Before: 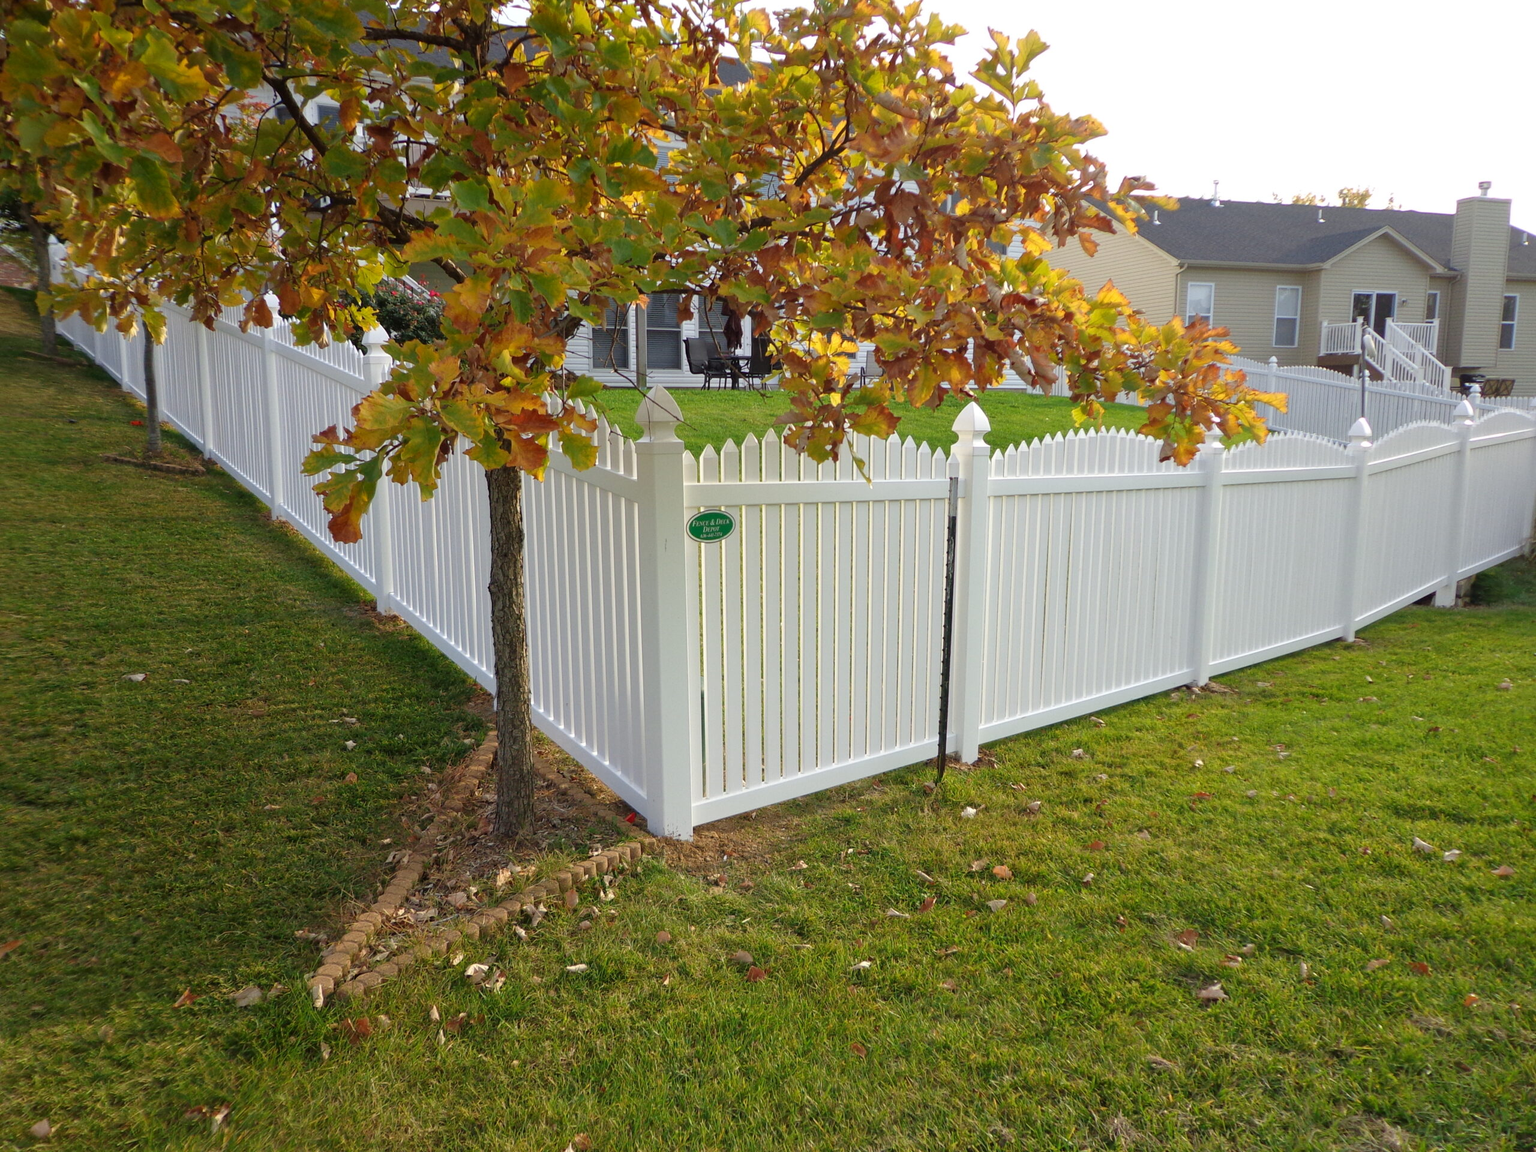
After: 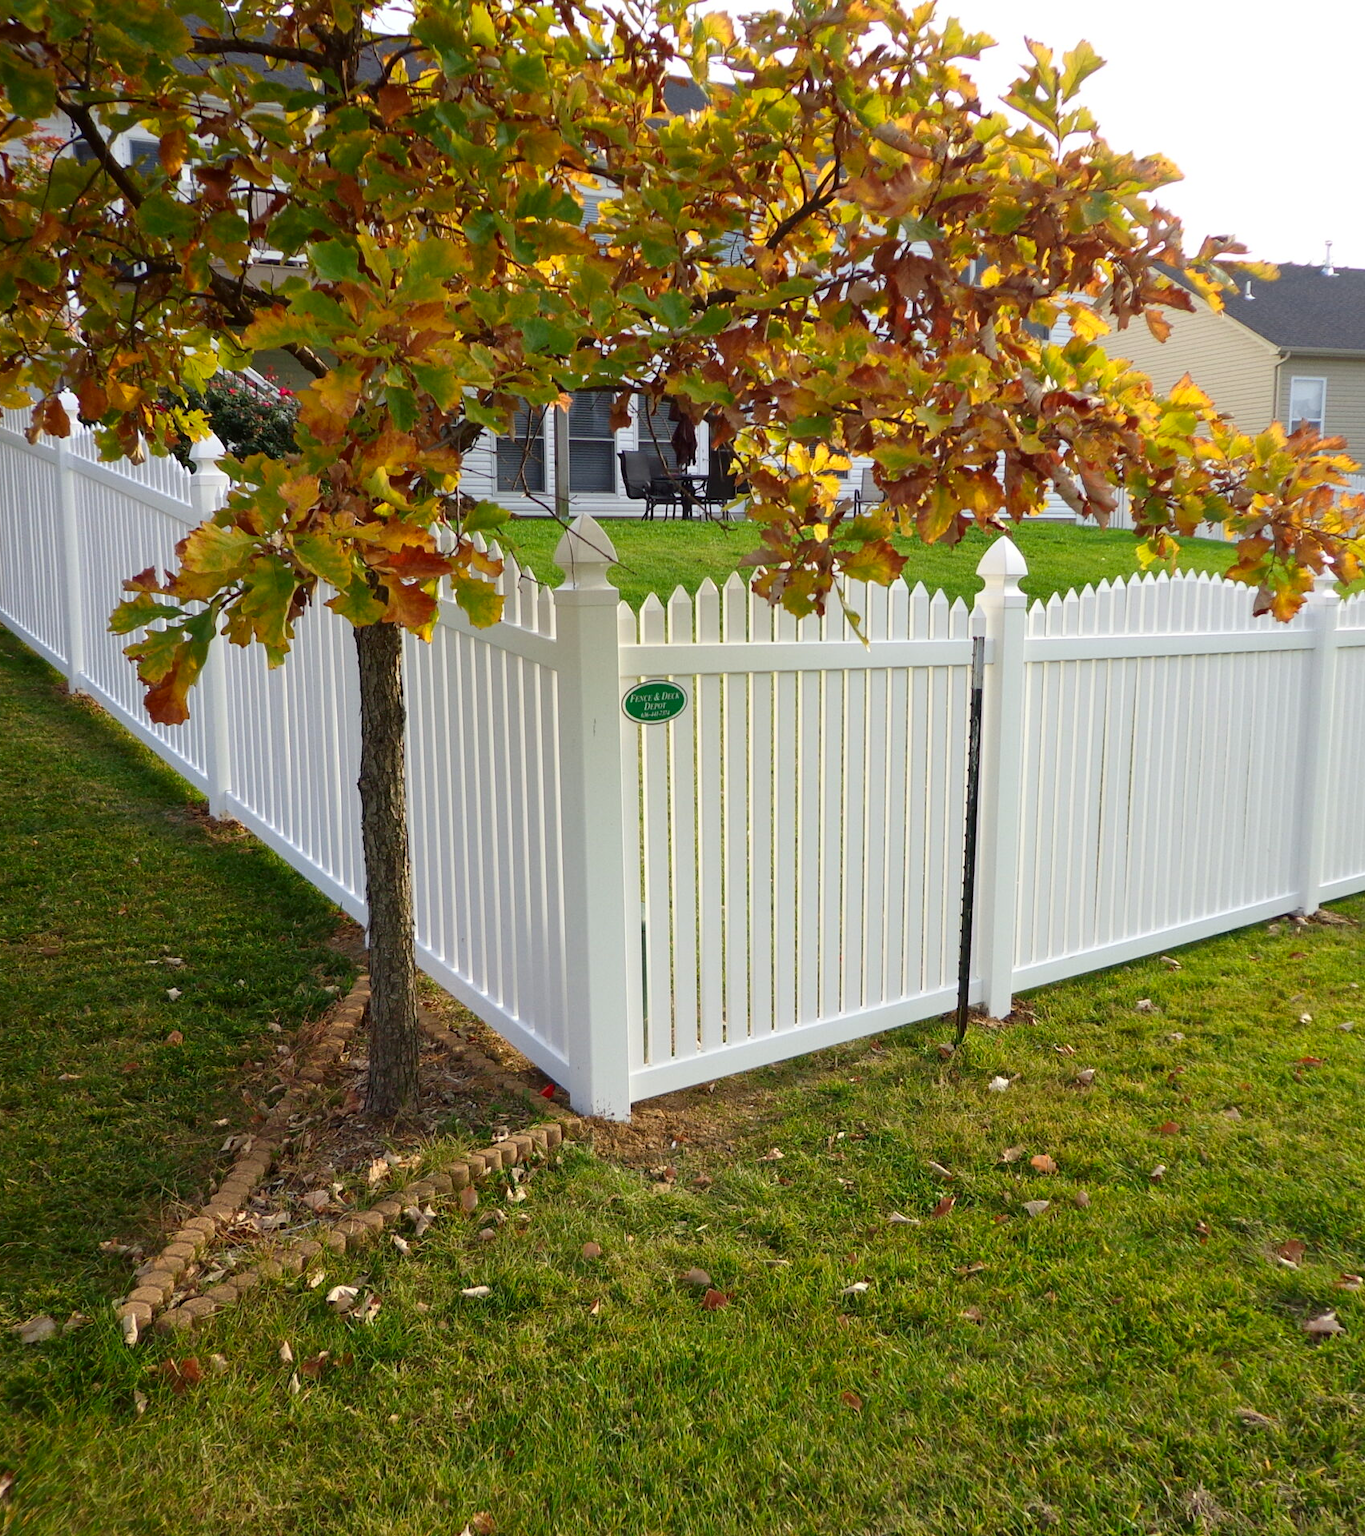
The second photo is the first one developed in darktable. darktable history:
crop and rotate: left 14.374%, right 18.952%
contrast brightness saturation: contrast 0.146, brightness -0.007, saturation 0.098
